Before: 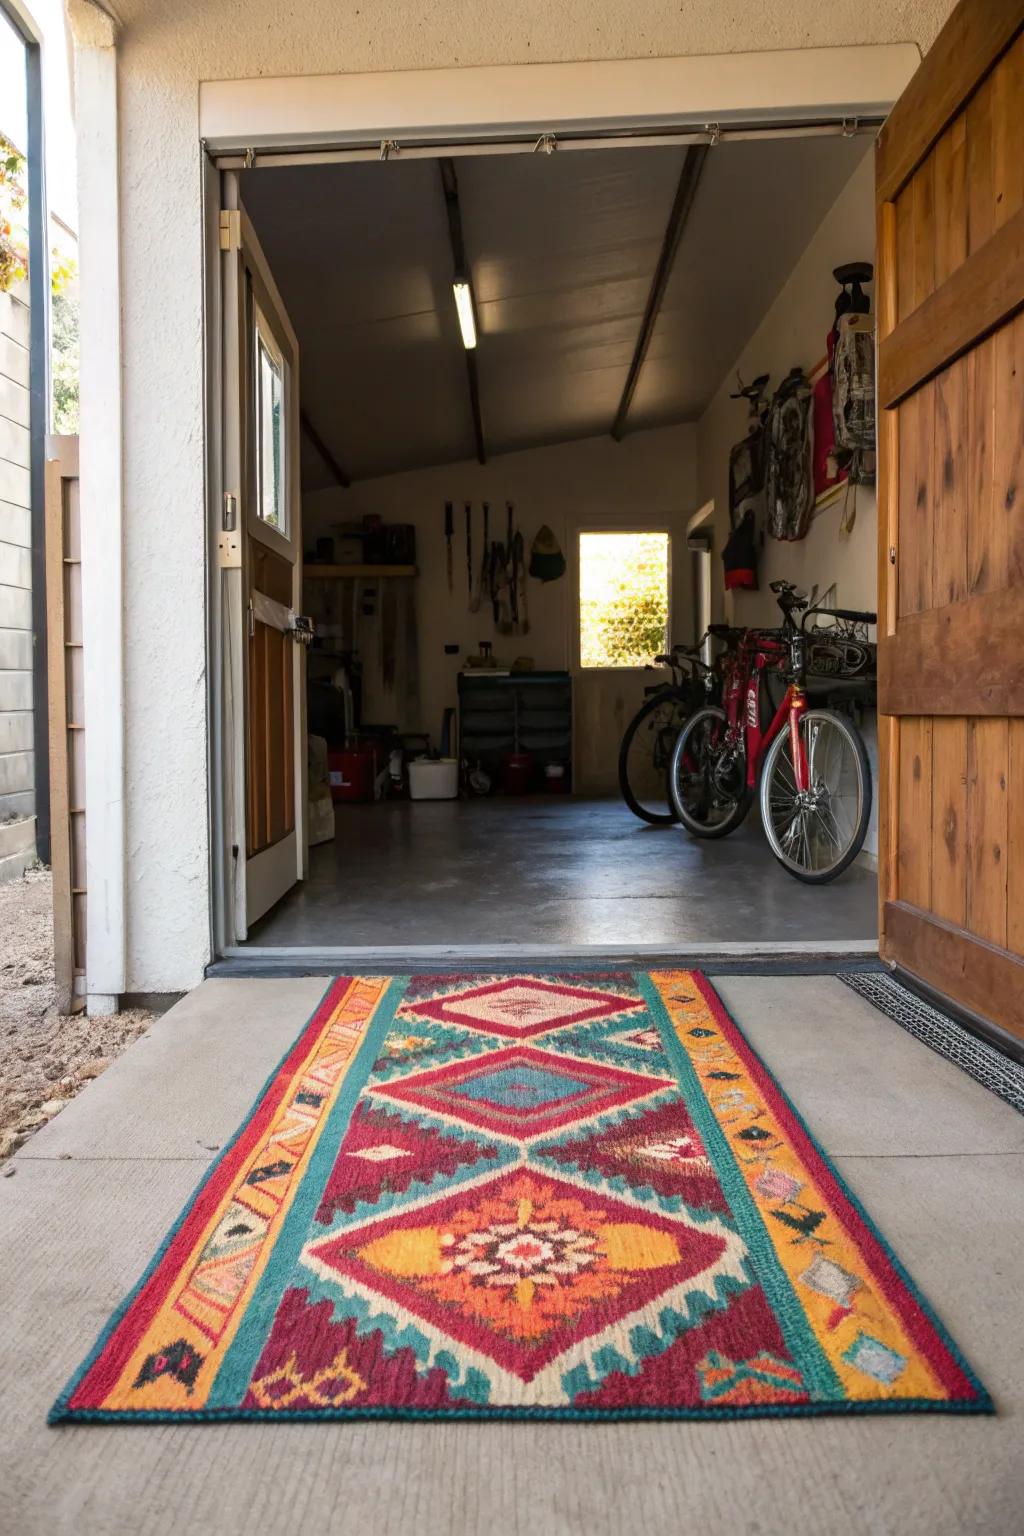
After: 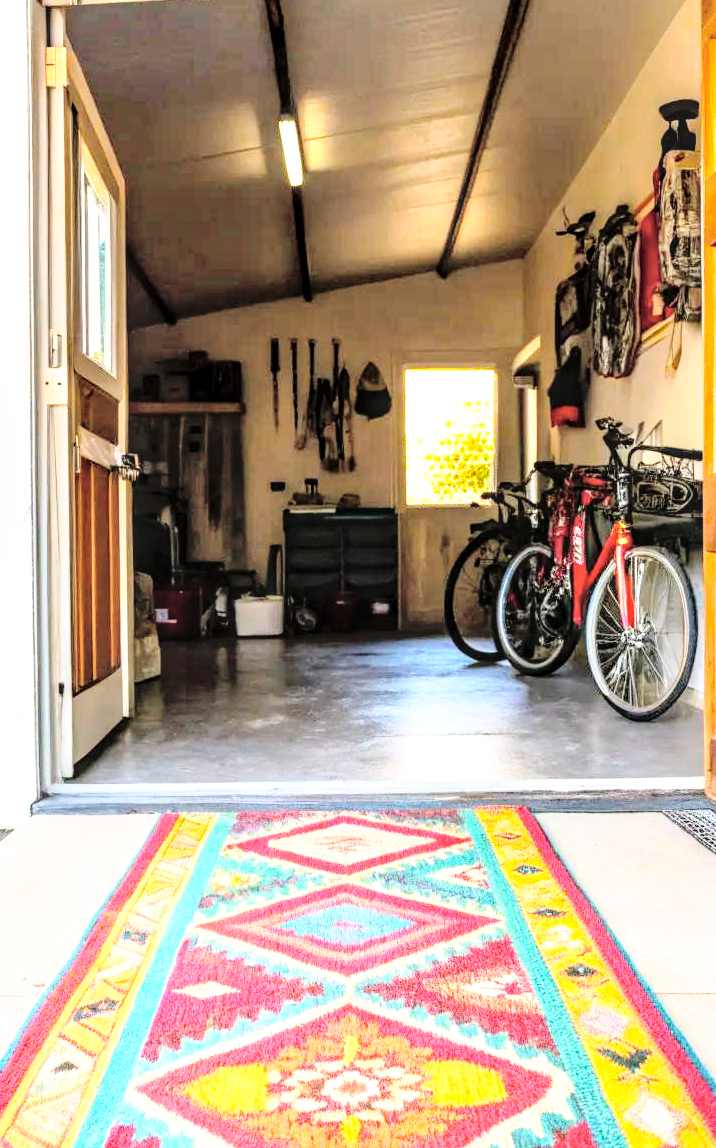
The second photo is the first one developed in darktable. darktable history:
local contrast: highlights 61%, detail 143%, midtone range 0.428
color balance: output saturation 120%
base curve: curves: ch0 [(0, 0) (0.012, 0.01) (0.073, 0.168) (0.31, 0.711) (0.645, 0.957) (1, 1)], preserve colors none
crop and rotate: left 17.046%, top 10.659%, right 12.989%, bottom 14.553%
tone curve: curves: ch0 [(0, 0) (0.169, 0.367) (0.635, 0.859) (1, 1)], color space Lab, independent channels, preserve colors none
